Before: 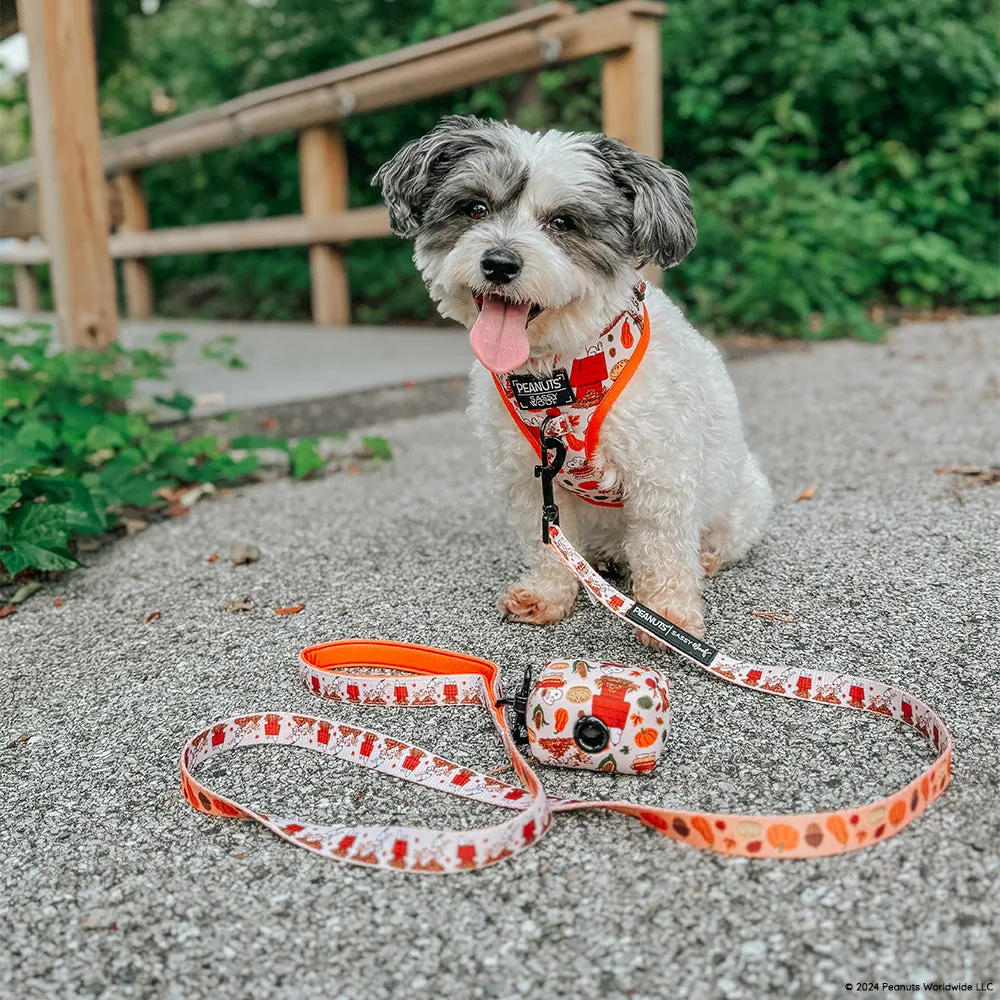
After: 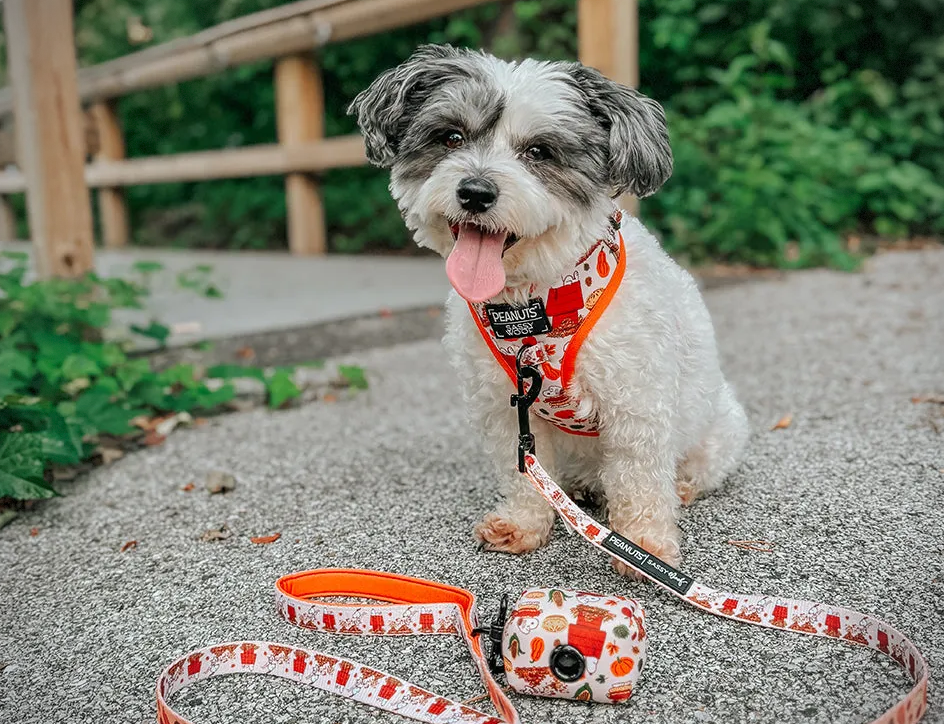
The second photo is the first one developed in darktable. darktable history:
crop: left 2.487%, top 7.19%, right 3.039%, bottom 20.332%
vignetting: fall-off radius 60.7%, dithering 8-bit output
